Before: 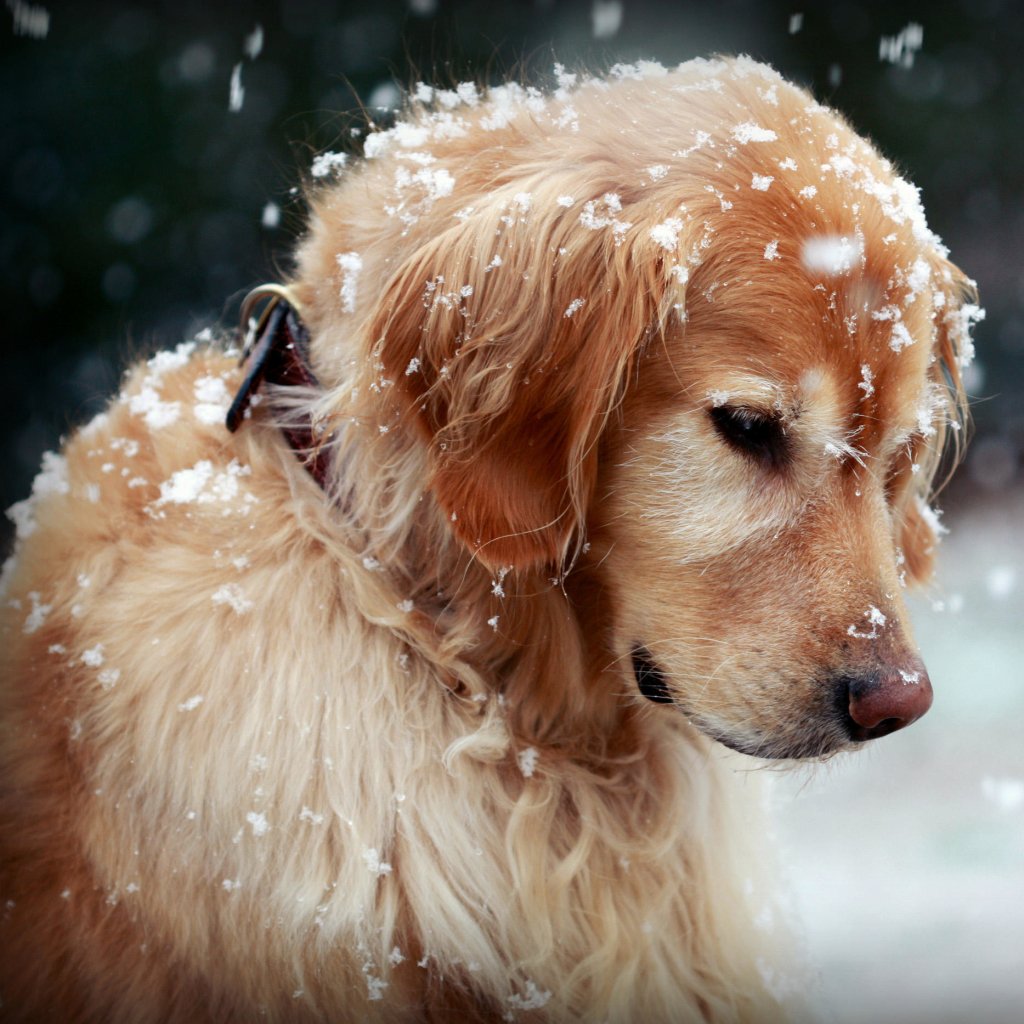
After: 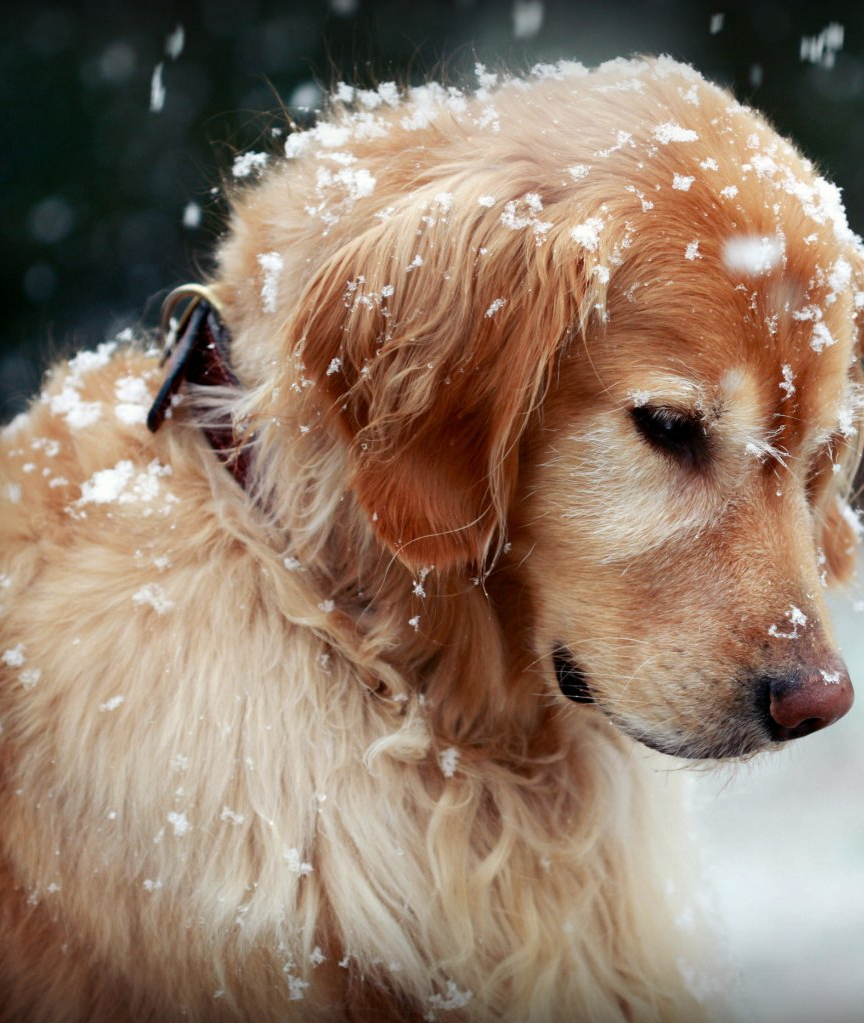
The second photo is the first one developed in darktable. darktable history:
crop: left 7.722%, right 7.849%
